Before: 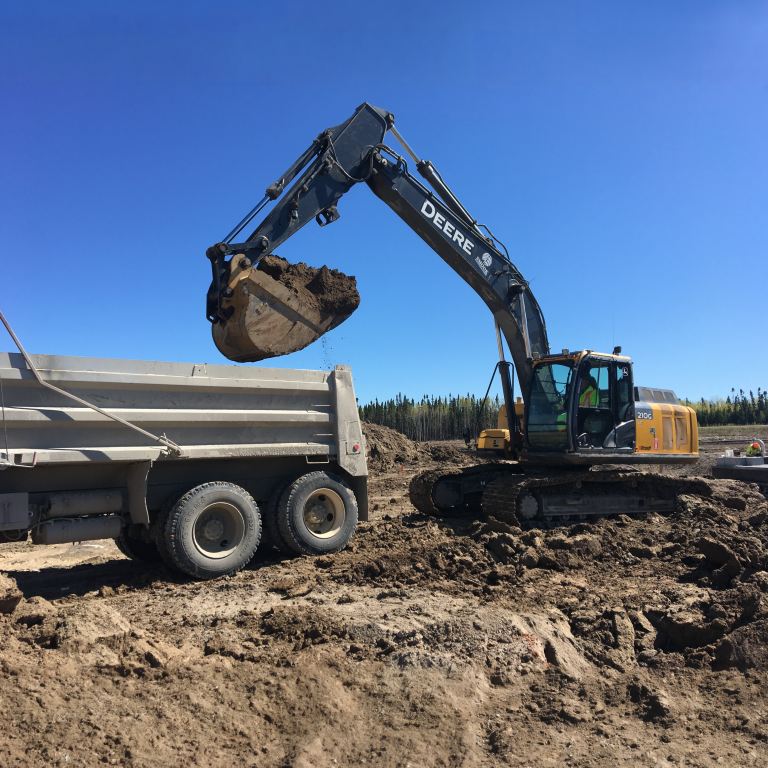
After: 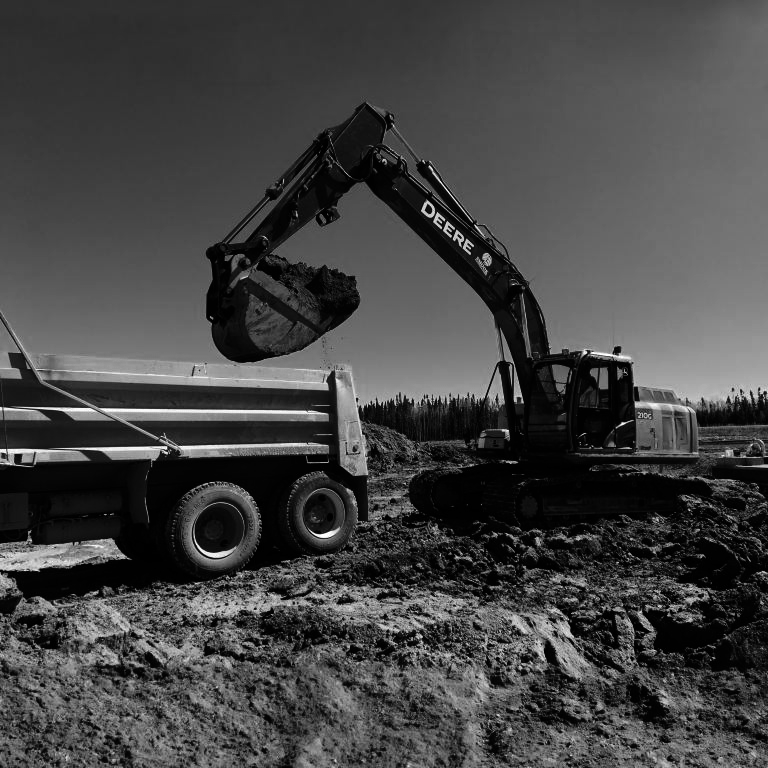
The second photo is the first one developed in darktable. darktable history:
contrast brightness saturation: contrast 0.128, brightness -0.242, saturation 0.149
base curve: curves: ch0 [(0, 0) (0.073, 0.04) (0.157, 0.139) (0.492, 0.492) (0.758, 0.758) (1, 1)], preserve colors none
color calibration: x 0.372, y 0.386, temperature 4284.31 K
color correction: highlights a* 9.94, highlights b* 38.79, shadows a* 14.1, shadows b* 3.07
color zones: curves: ch0 [(0.002, 0.593) (0.143, 0.417) (0.285, 0.541) (0.455, 0.289) (0.608, 0.327) (0.727, 0.283) (0.869, 0.571) (1, 0.603)]; ch1 [(0, 0) (0.143, 0) (0.286, 0) (0.429, 0) (0.571, 0) (0.714, 0) (0.857, 0)]
